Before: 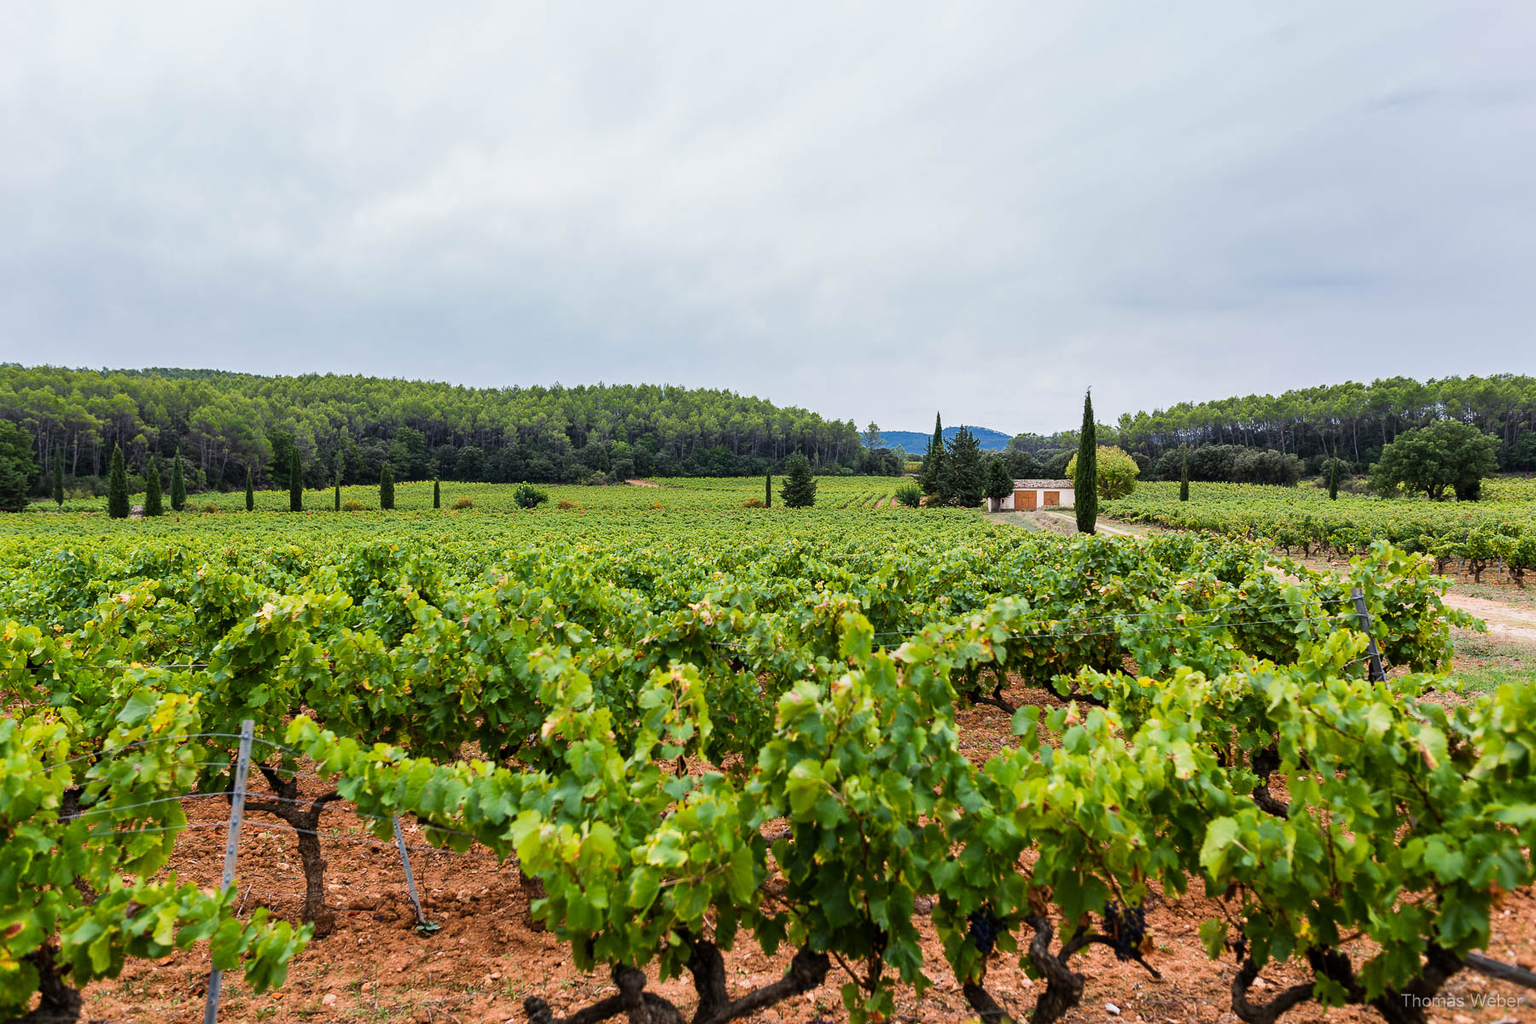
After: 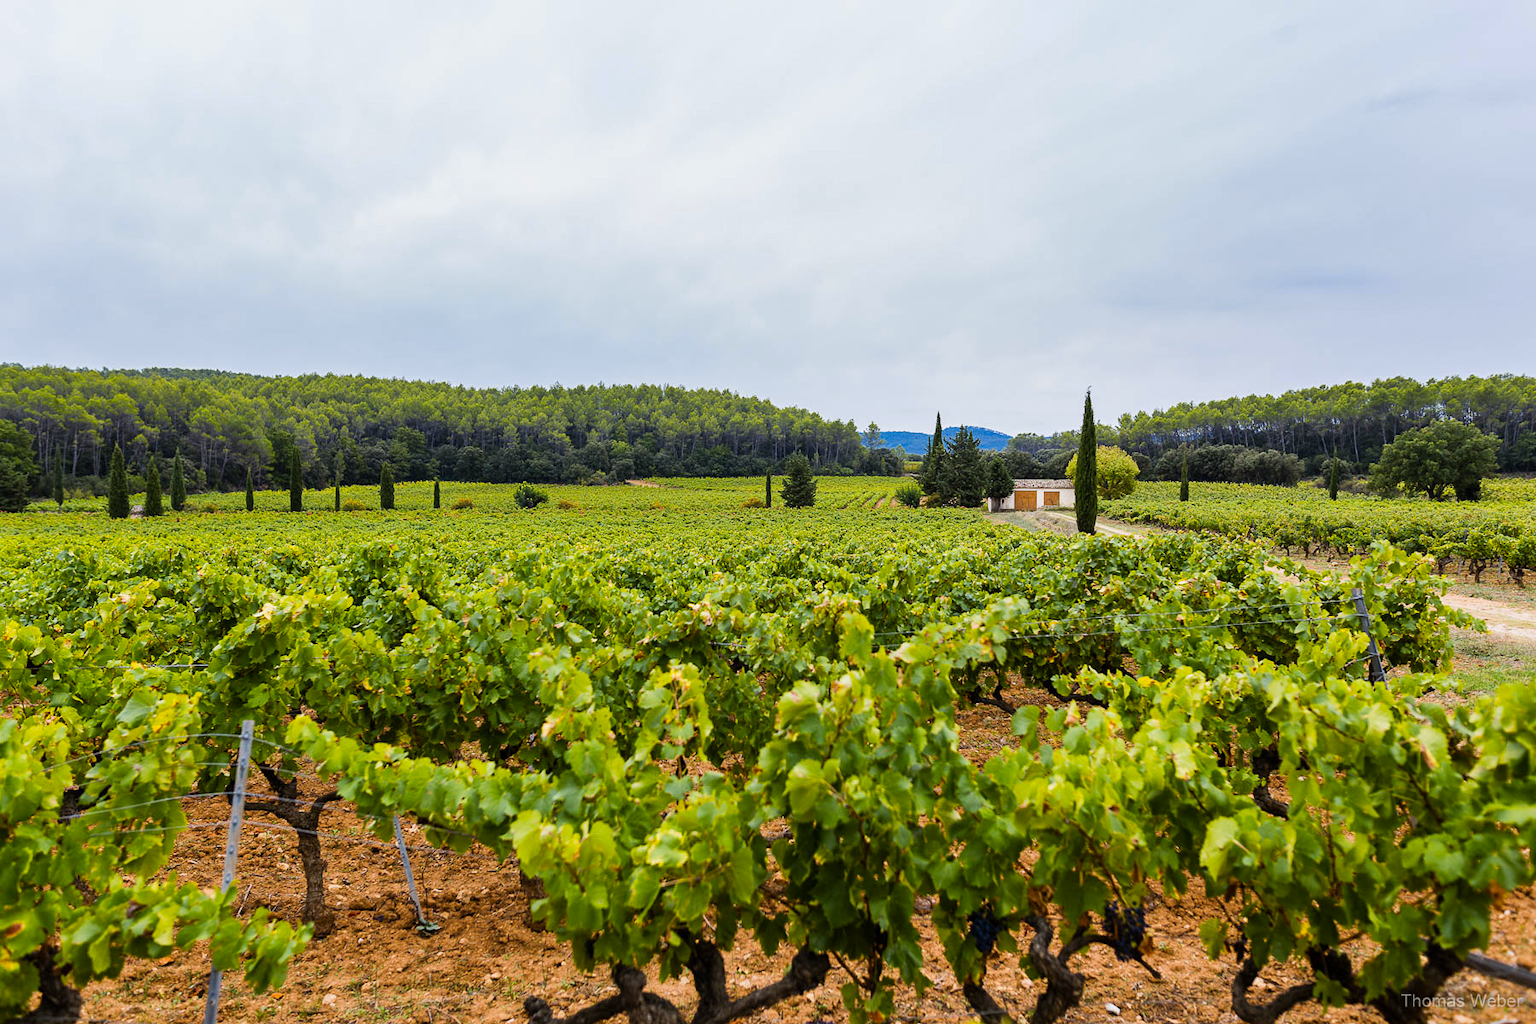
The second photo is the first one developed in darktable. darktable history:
color contrast: green-magenta contrast 0.85, blue-yellow contrast 1.25, unbound 0
base curve: curves: ch0 [(0, 0) (0.283, 0.295) (1, 1)], preserve colors none
color balance: mode lift, gamma, gain (sRGB)
